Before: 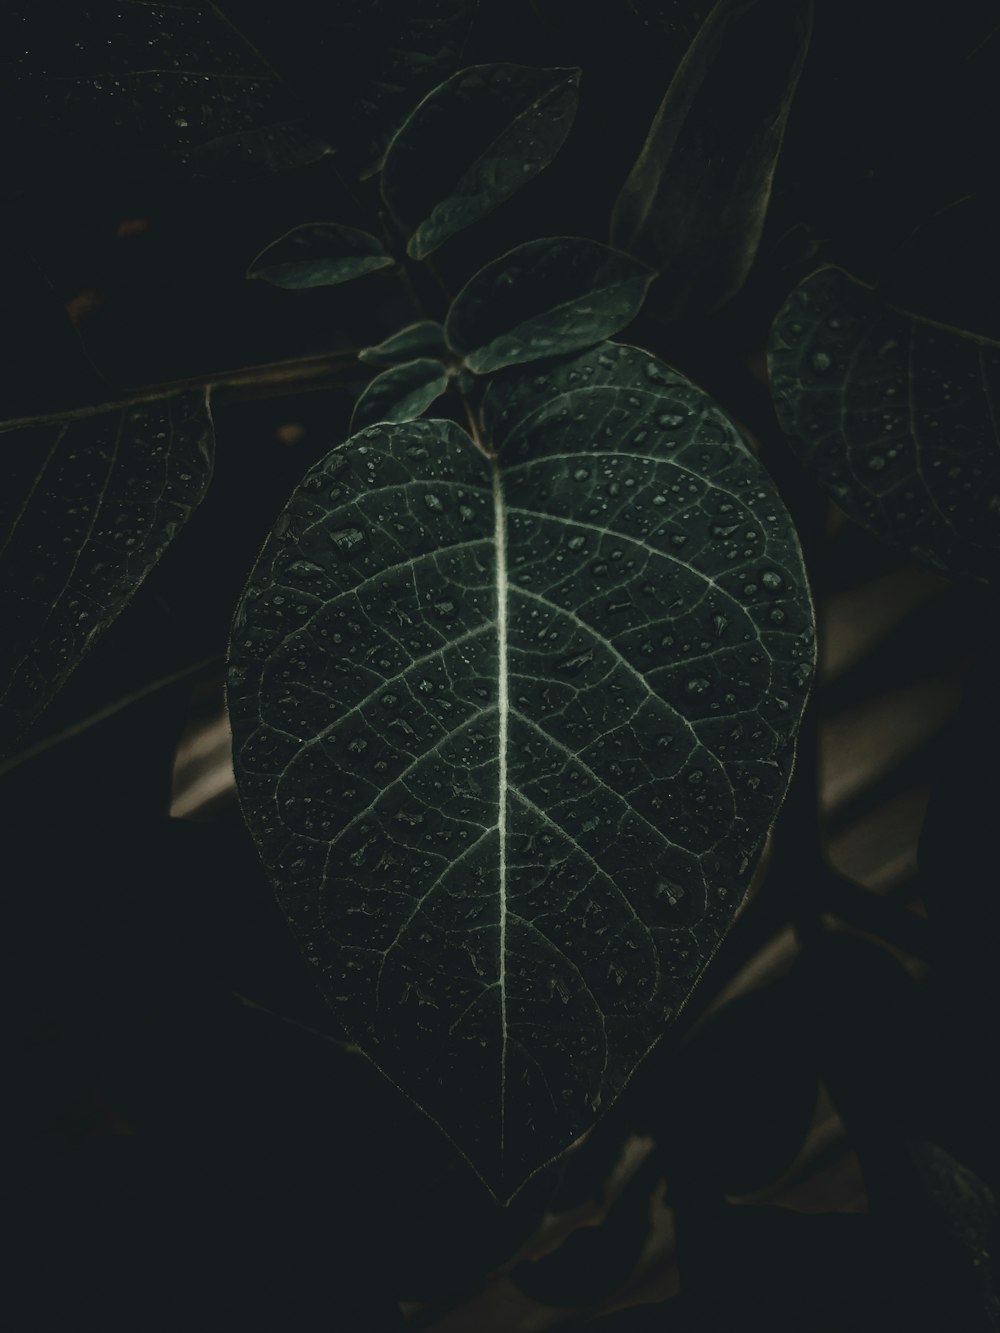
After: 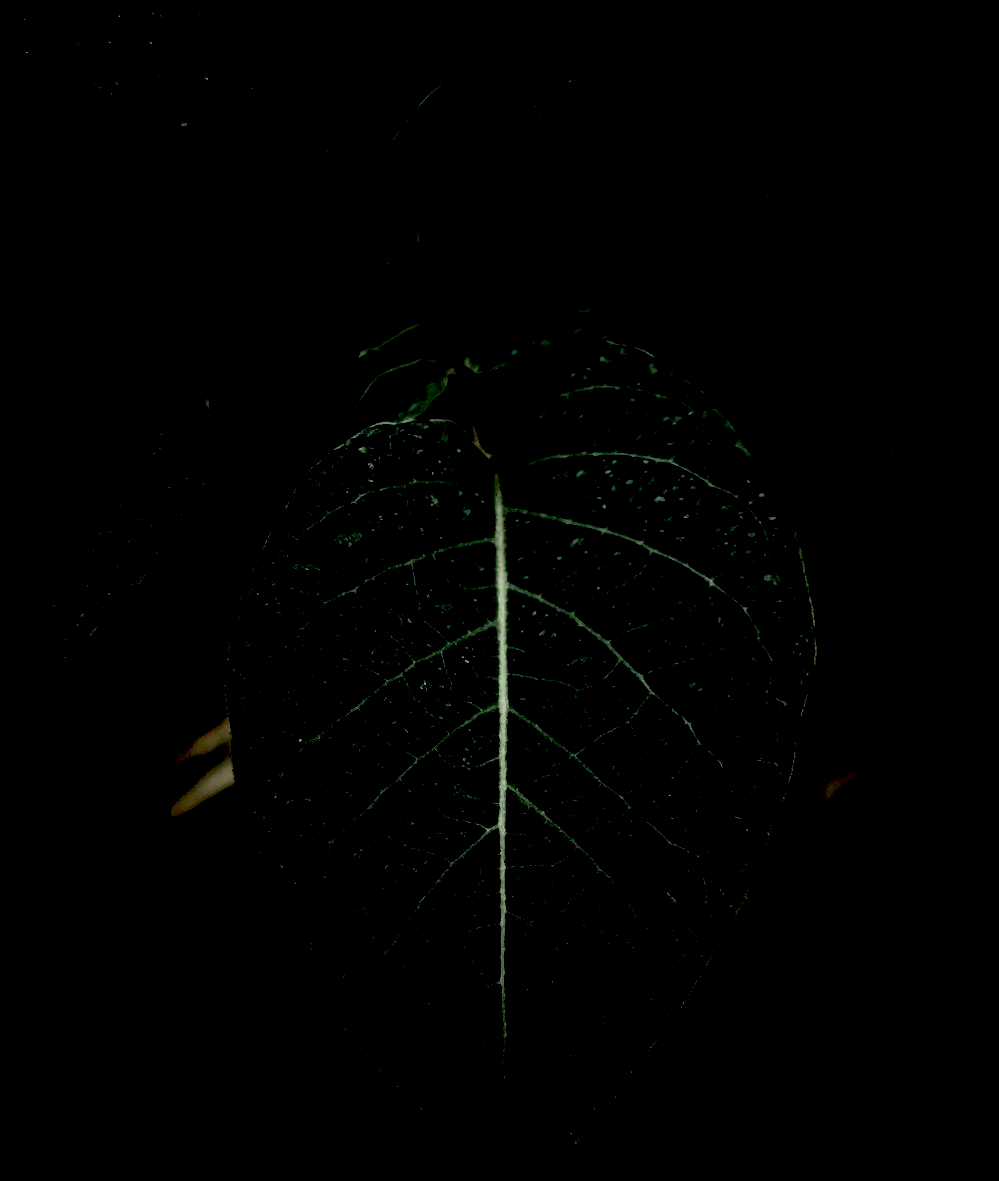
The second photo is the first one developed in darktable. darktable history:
color correction: highlights a* -4.8, highlights b* 5.04, saturation 0.935
exposure: black level correction 0.057, compensate exposure bias true, compensate highlight preservation false
crop and rotate: top 0%, bottom 11.401%
